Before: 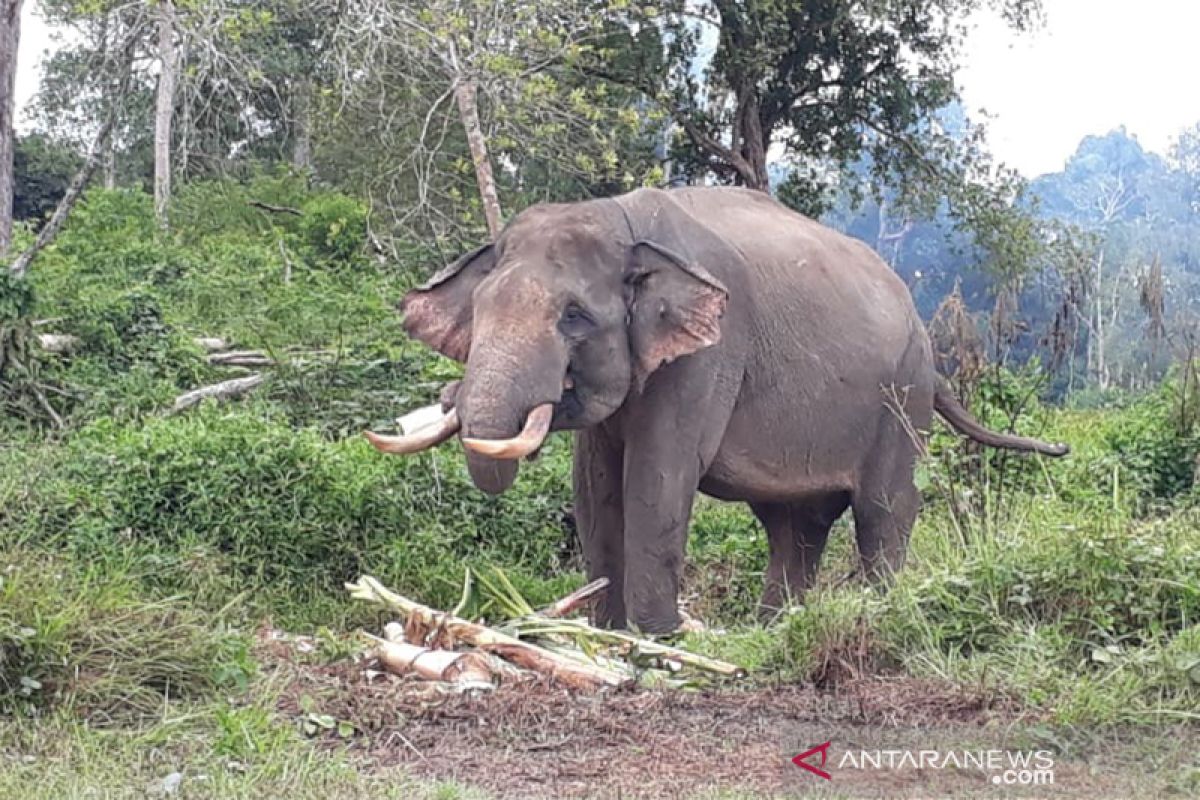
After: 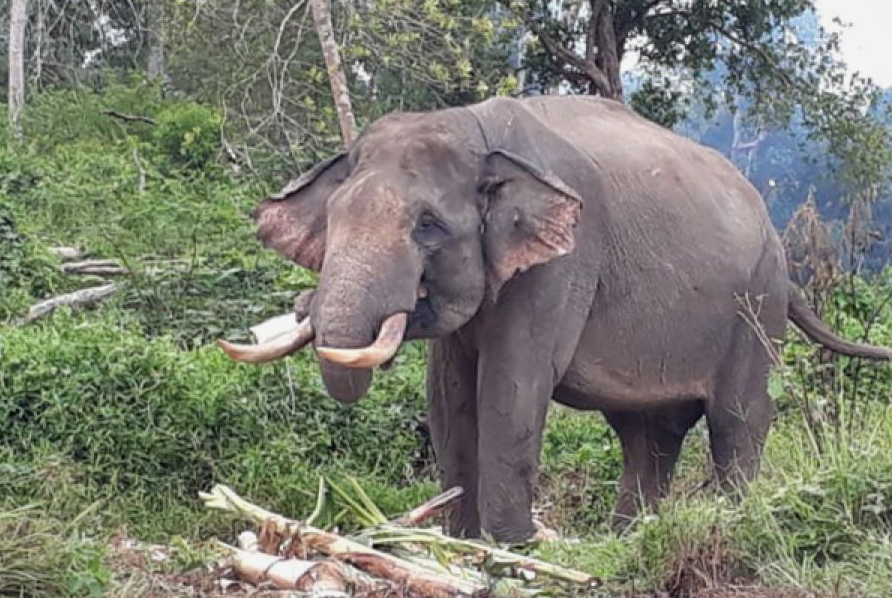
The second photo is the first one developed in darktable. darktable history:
exposure: black level correction 0.001, exposure -0.124 EV, compensate highlight preservation false
crop and rotate: left 12.188%, top 11.398%, right 13.441%, bottom 13.779%
shadows and highlights: shadows 60.14, soften with gaussian
